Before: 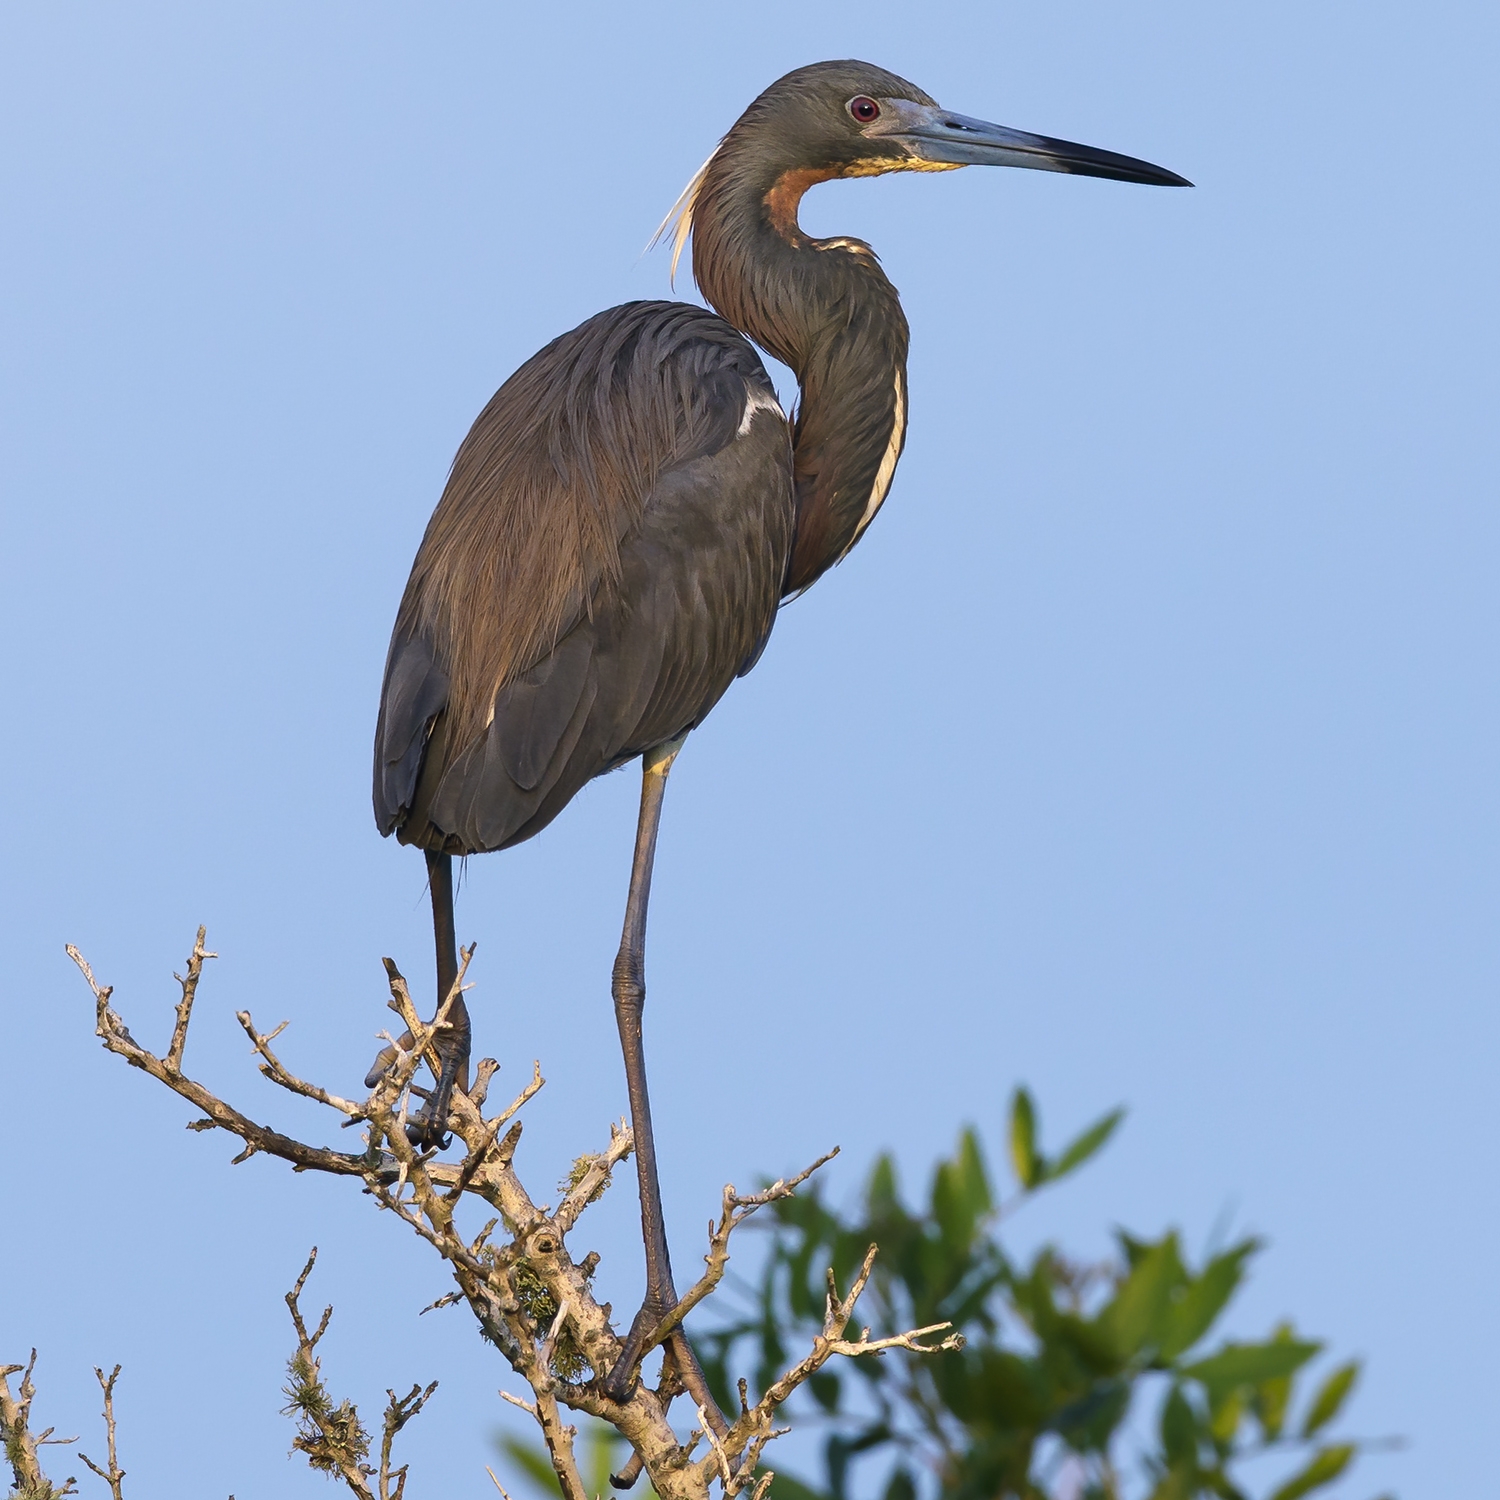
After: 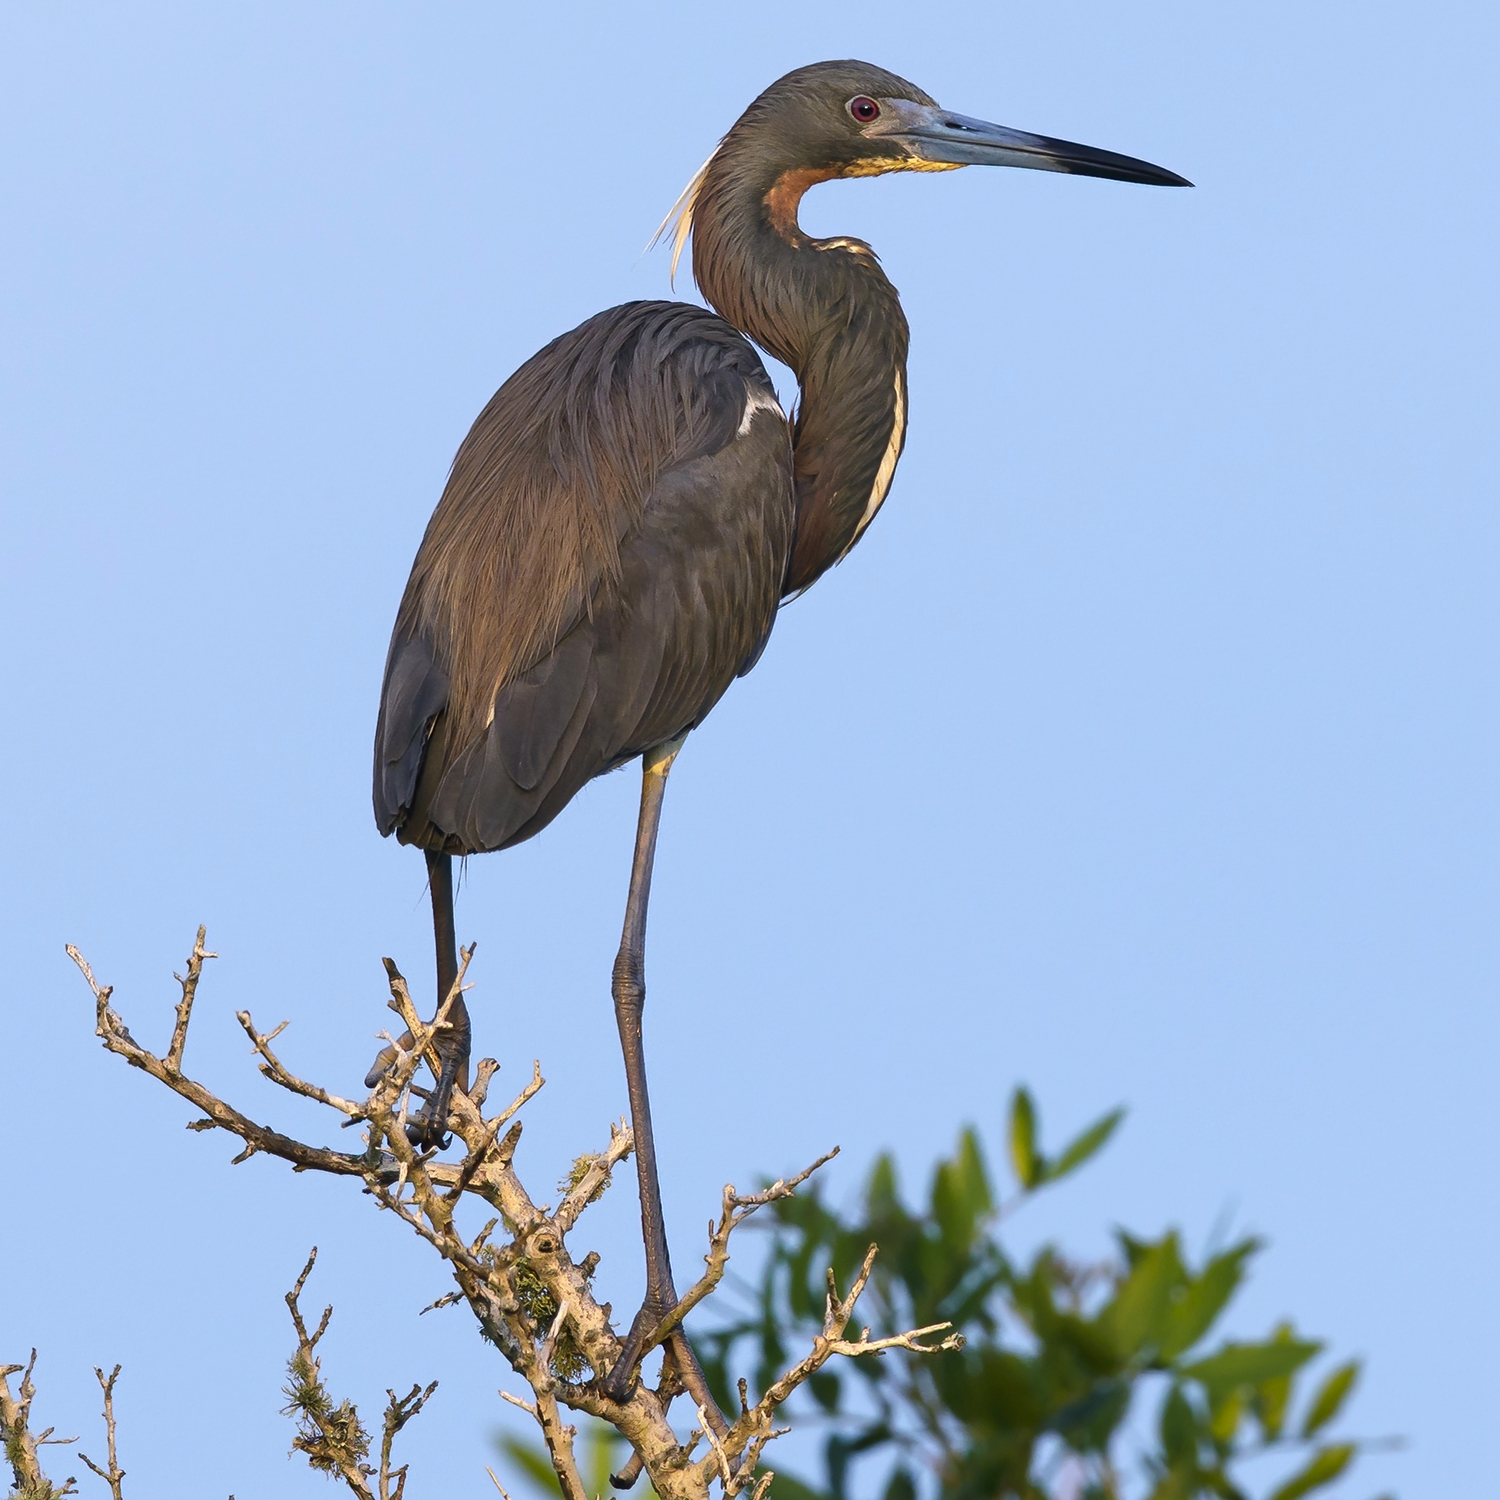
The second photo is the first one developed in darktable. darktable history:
color zones: curves: ch0 [(0, 0.5) (0.125, 0.4) (0.25, 0.5) (0.375, 0.4) (0.5, 0.4) (0.625, 0.35) (0.75, 0.35) (0.875, 0.5)]; ch1 [(0, 0.35) (0.125, 0.45) (0.25, 0.35) (0.375, 0.35) (0.5, 0.35) (0.625, 0.35) (0.75, 0.45) (0.875, 0.35)]; ch2 [(0, 0.6) (0.125, 0.5) (0.25, 0.5) (0.375, 0.6) (0.5, 0.6) (0.625, 0.5) (0.75, 0.5) (0.875, 0.5)], mix -136.79%
